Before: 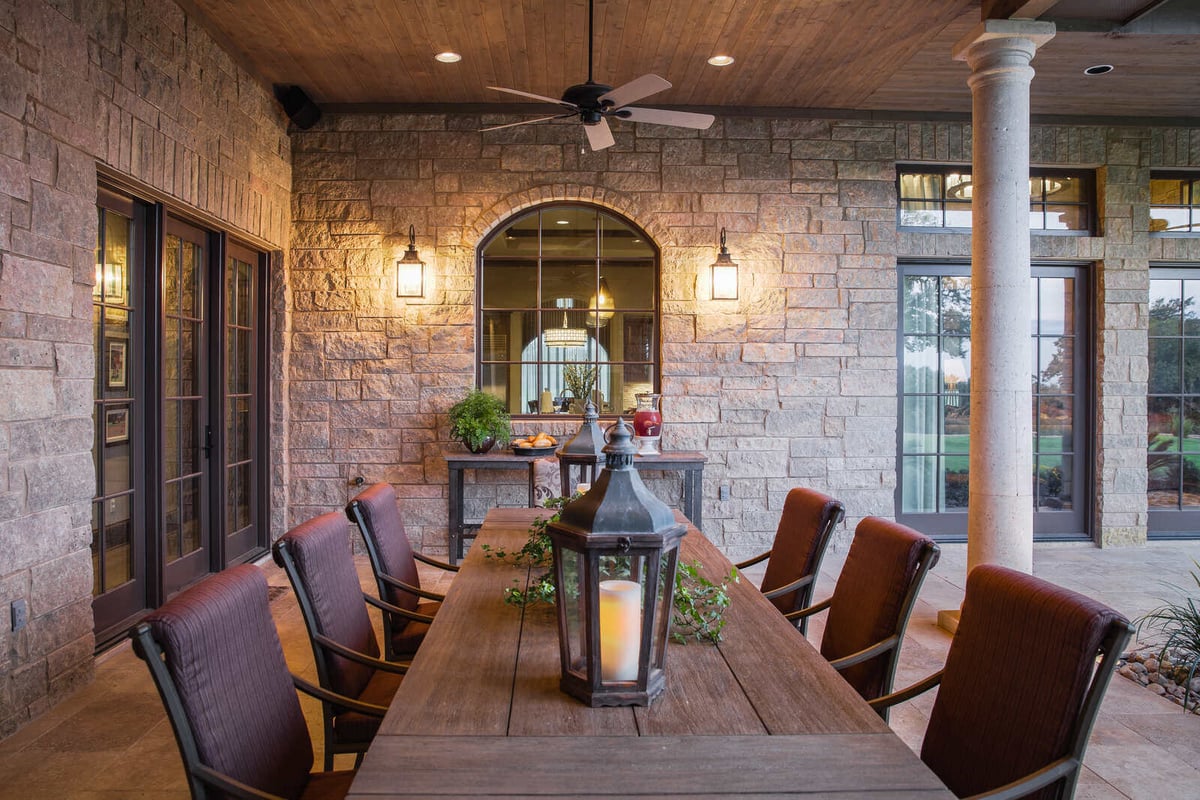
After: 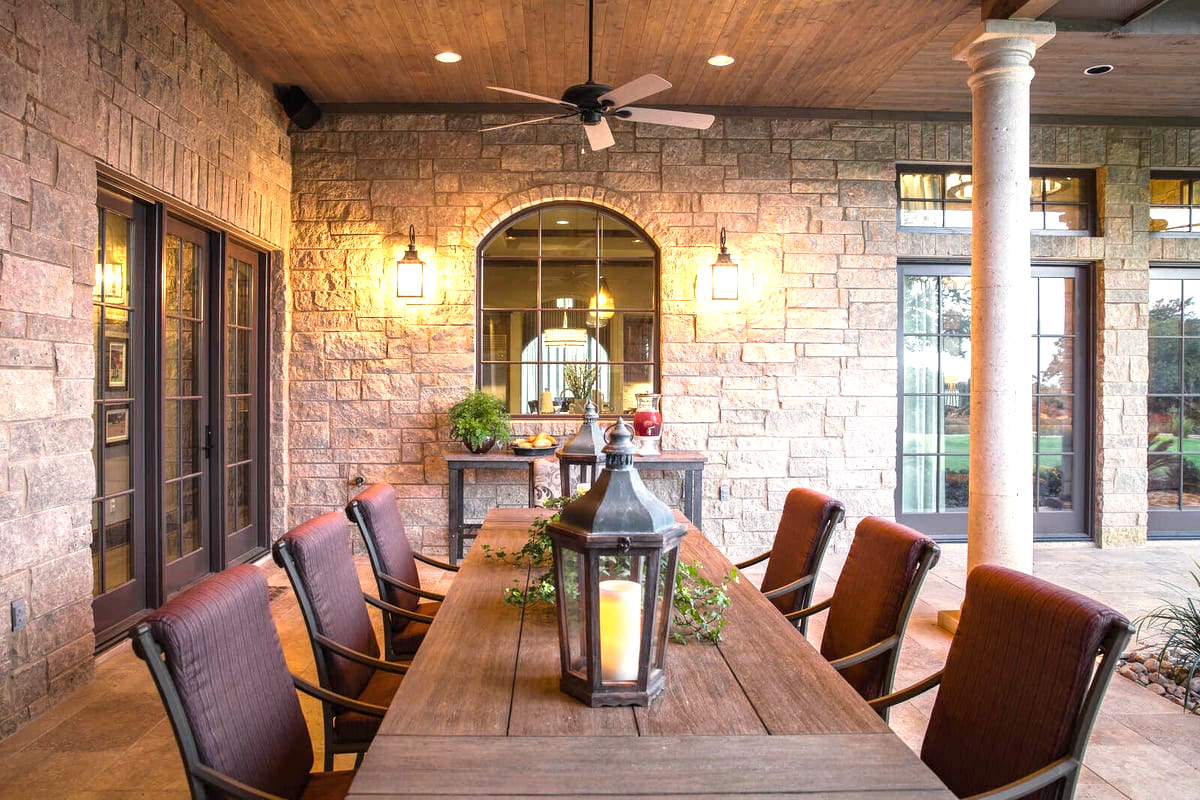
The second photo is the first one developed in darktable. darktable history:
exposure: black level correction 0.001, exposure 0.955 EV, compensate exposure bias true, compensate highlight preservation false
color calibration: x 0.329, y 0.345, temperature 5633 K
